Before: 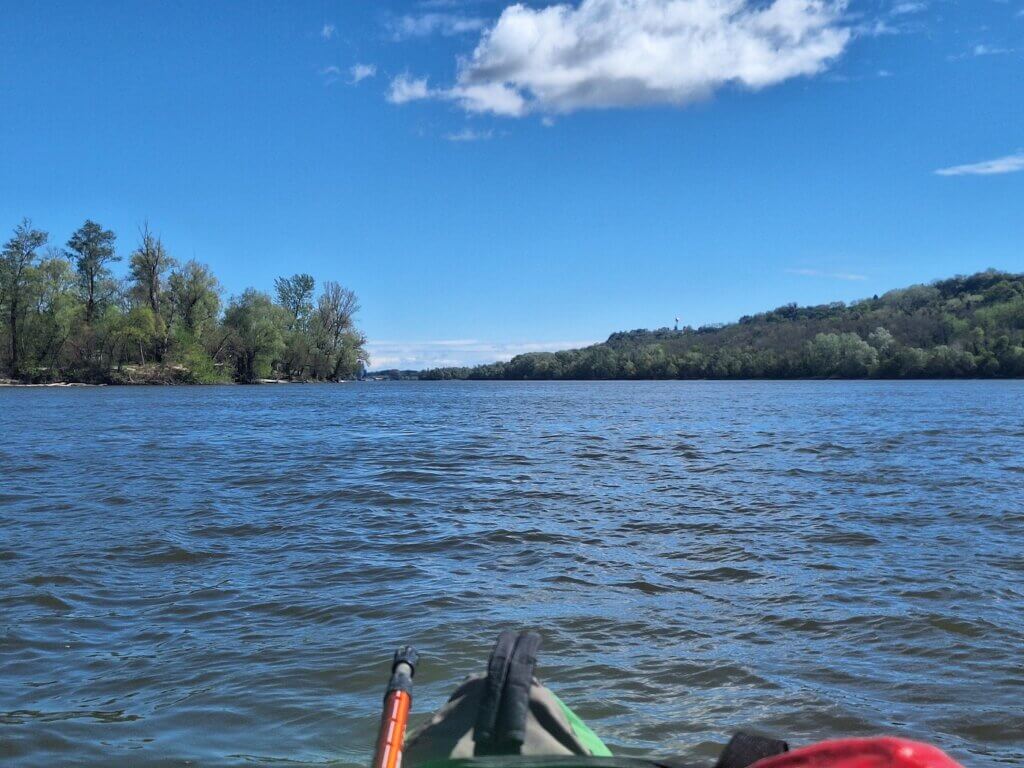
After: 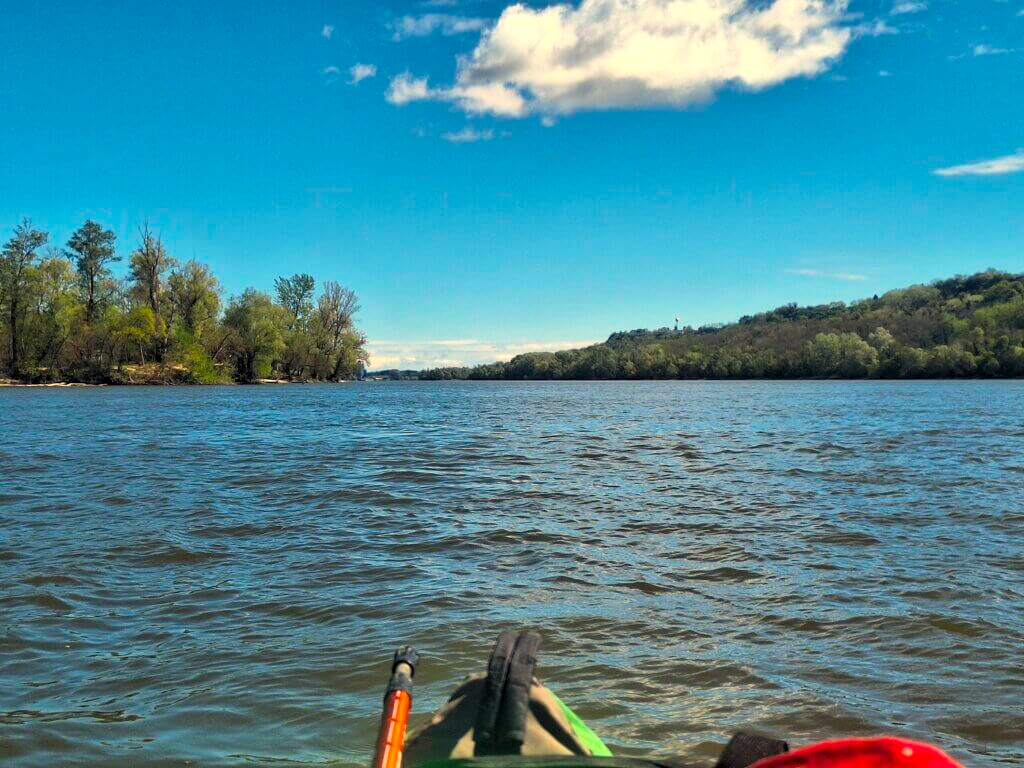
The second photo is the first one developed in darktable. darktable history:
white balance: red 1.138, green 0.996, blue 0.812
levels: levels [0.055, 0.477, 0.9]
color balance rgb: linear chroma grading › global chroma 15%, perceptual saturation grading › global saturation 30%
